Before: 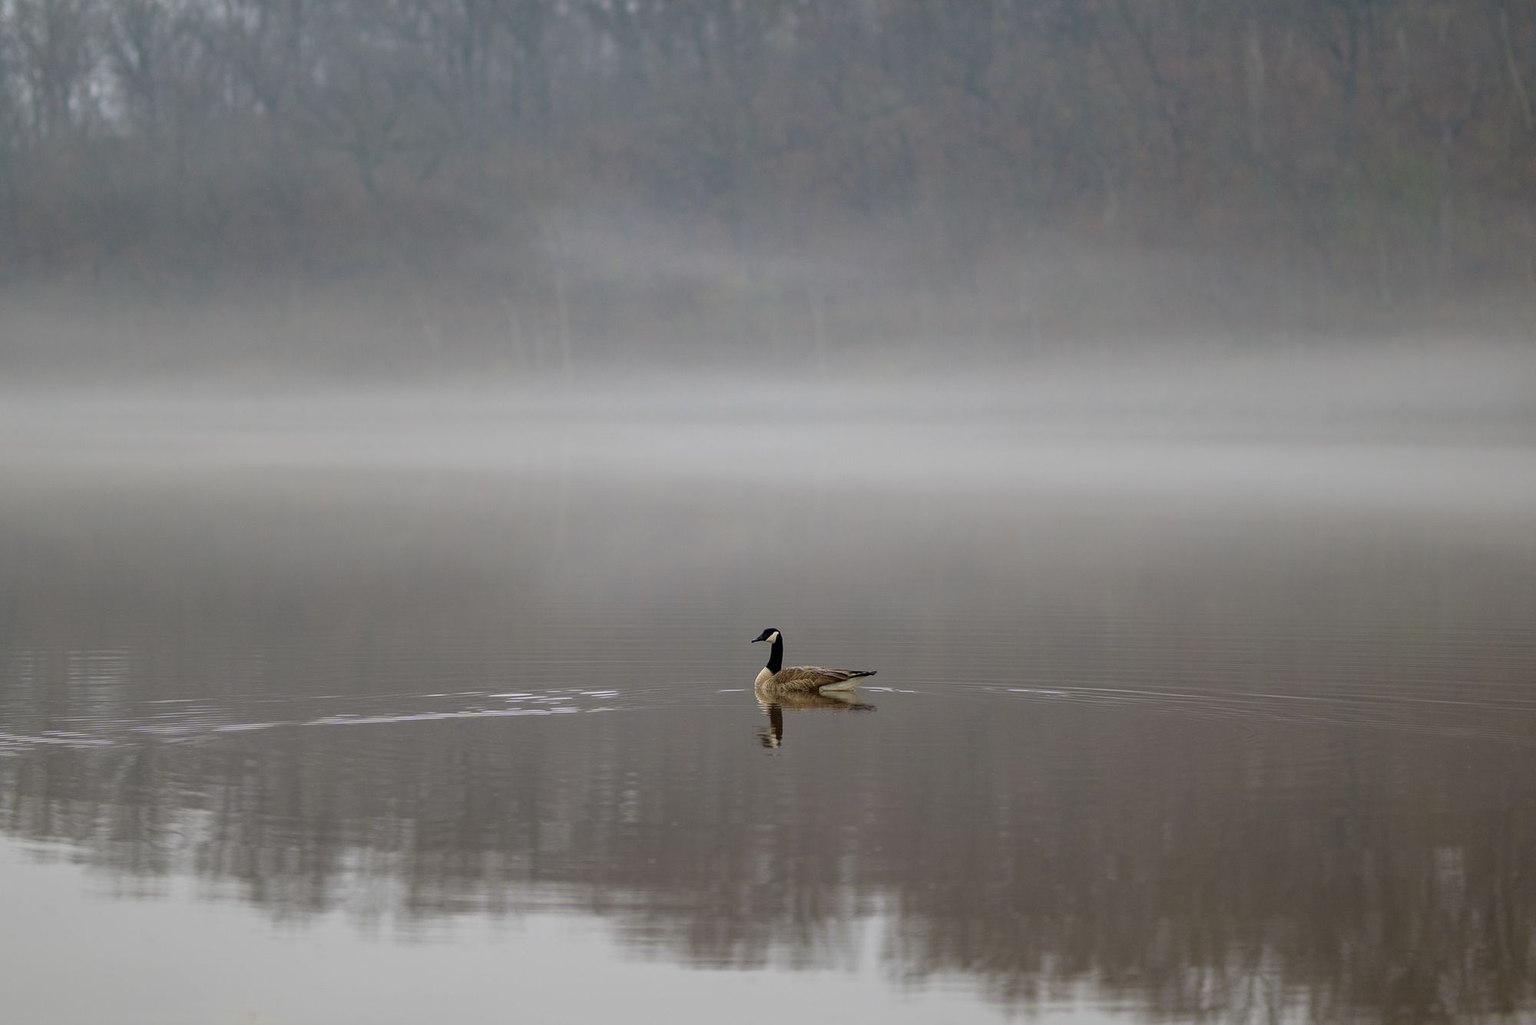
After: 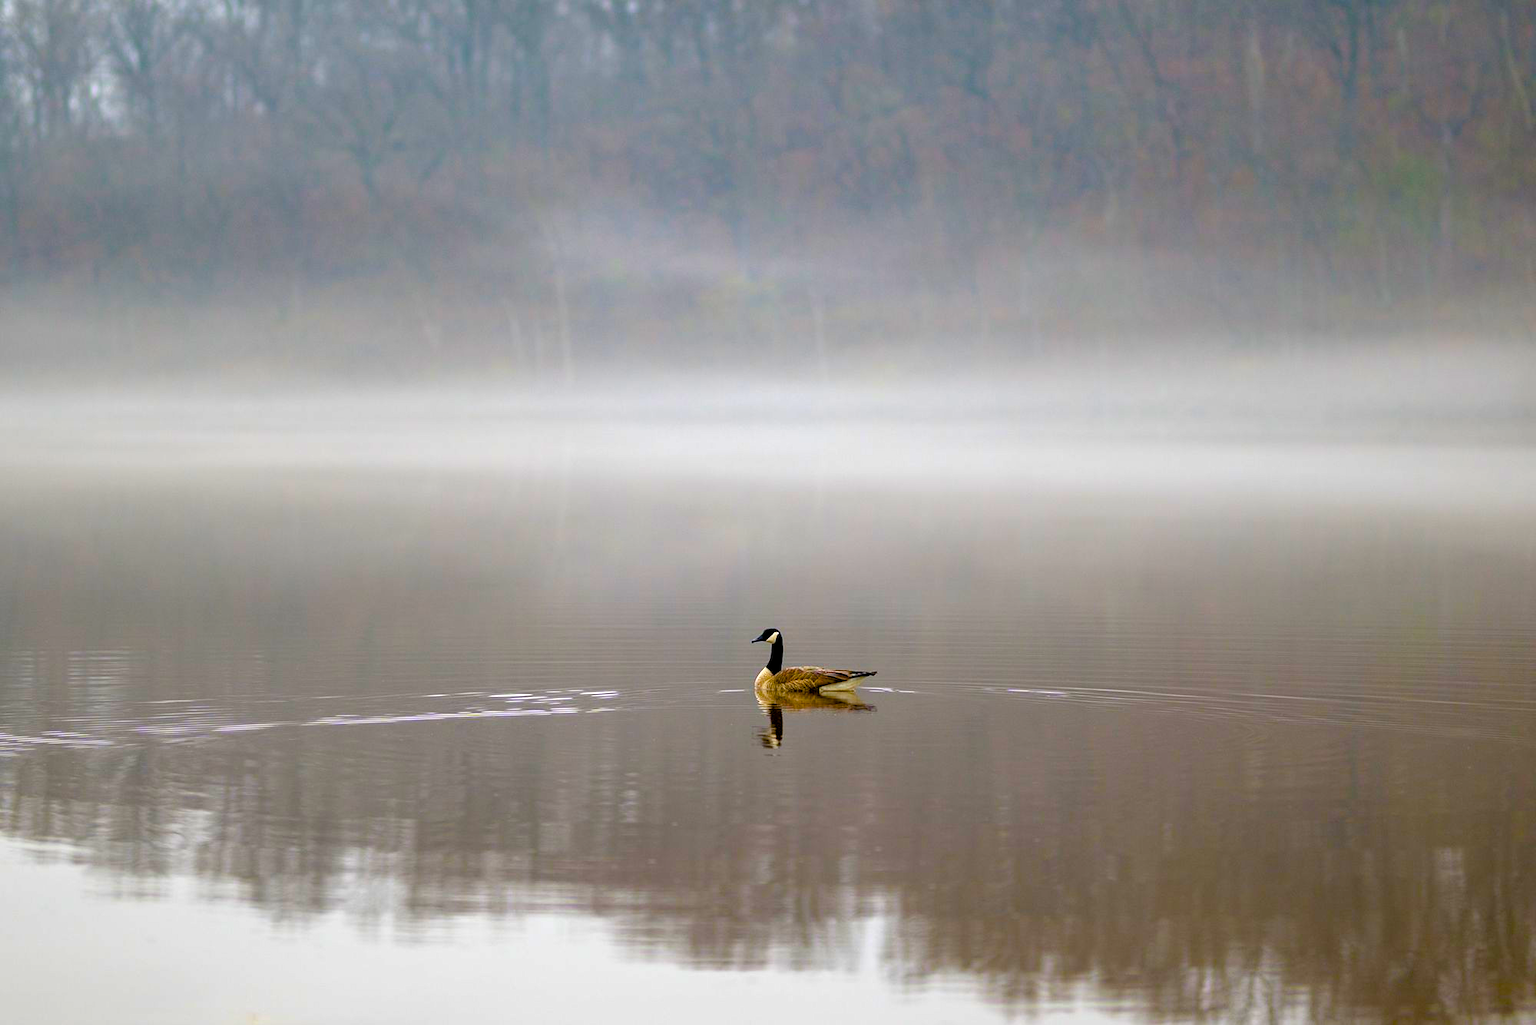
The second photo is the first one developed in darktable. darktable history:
color balance rgb: global offset › luminance -0.874%, linear chroma grading › global chroma 25.432%, perceptual saturation grading › global saturation 34.59%, perceptual saturation grading › highlights -29.937%, perceptual saturation grading › shadows 36.124%, perceptual brilliance grading › global brilliance 24.442%, global vibrance 20%
